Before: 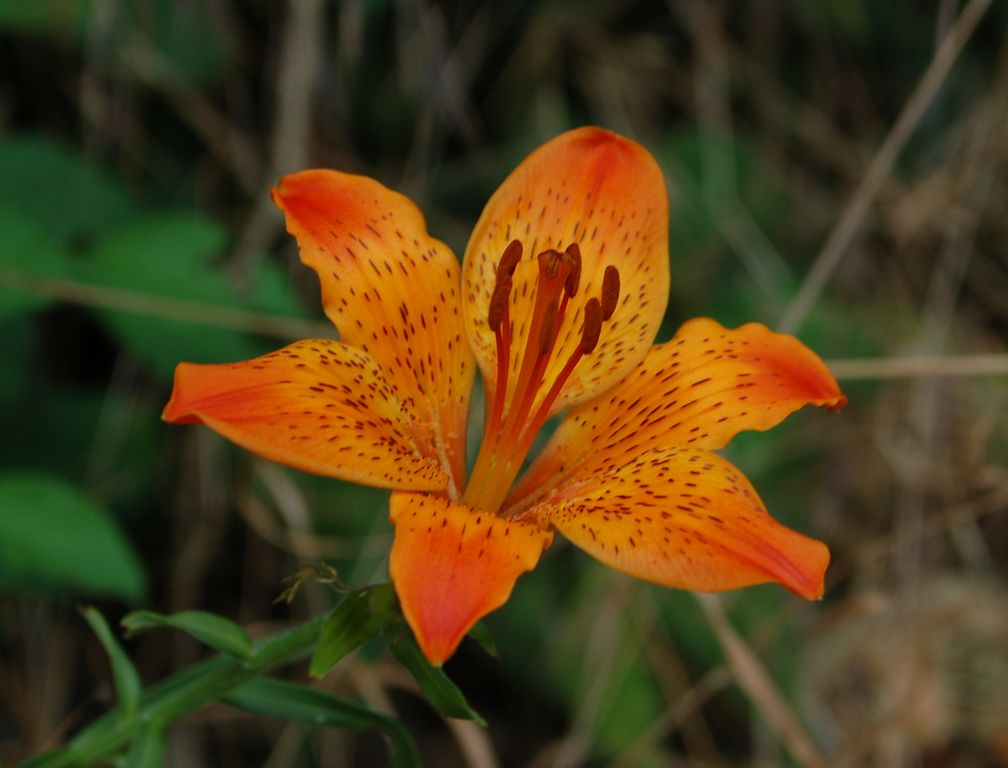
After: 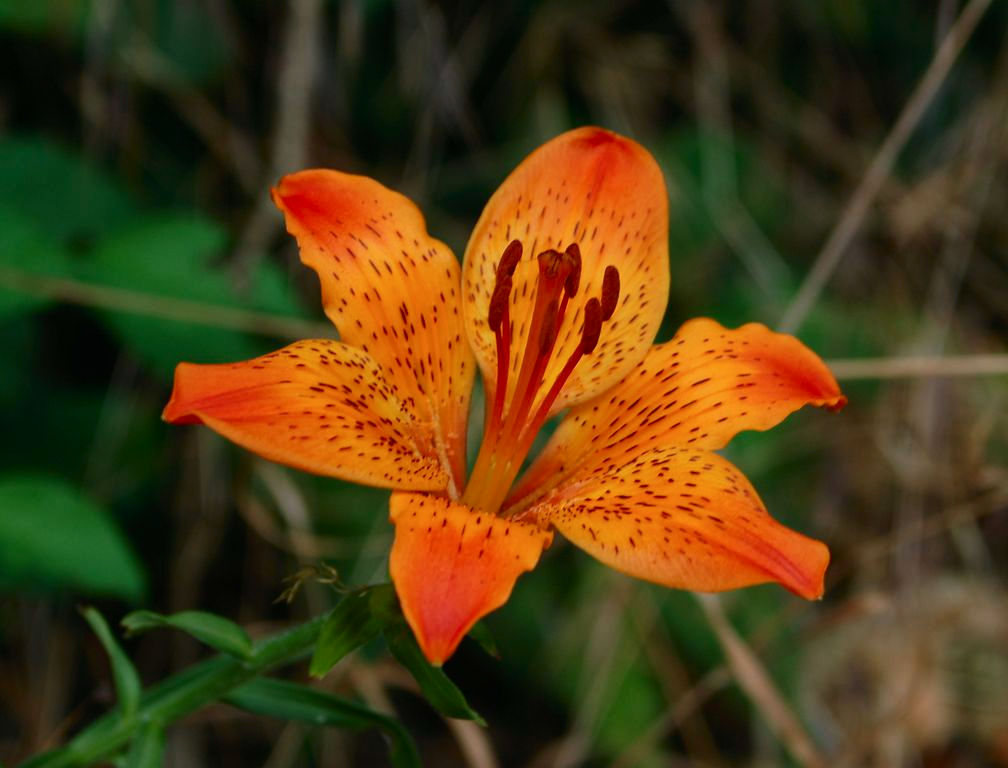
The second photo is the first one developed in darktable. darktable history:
exposure: black level correction 0.001, compensate highlight preservation false
tone curve: curves: ch0 [(0, 0.01) (0.037, 0.032) (0.131, 0.108) (0.275, 0.258) (0.483, 0.512) (0.61, 0.661) (0.696, 0.742) (0.792, 0.834) (0.911, 0.936) (0.997, 0.995)]; ch1 [(0, 0) (0.308, 0.29) (0.425, 0.411) (0.503, 0.502) (0.551, 0.563) (0.683, 0.706) (0.746, 0.77) (1, 1)]; ch2 [(0, 0) (0.246, 0.233) (0.36, 0.352) (0.415, 0.415) (0.485, 0.487) (0.502, 0.502) (0.525, 0.523) (0.545, 0.552) (0.587, 0.6) (0.636, 0.652) (0.711, 0.729) (0.845, 0.855) (0.998, 0.977)], color space Lab, independent channels, preserve colors none
color calibration: illuminant custom, x 0.349, y 0.366, temperature 4970.01 K
